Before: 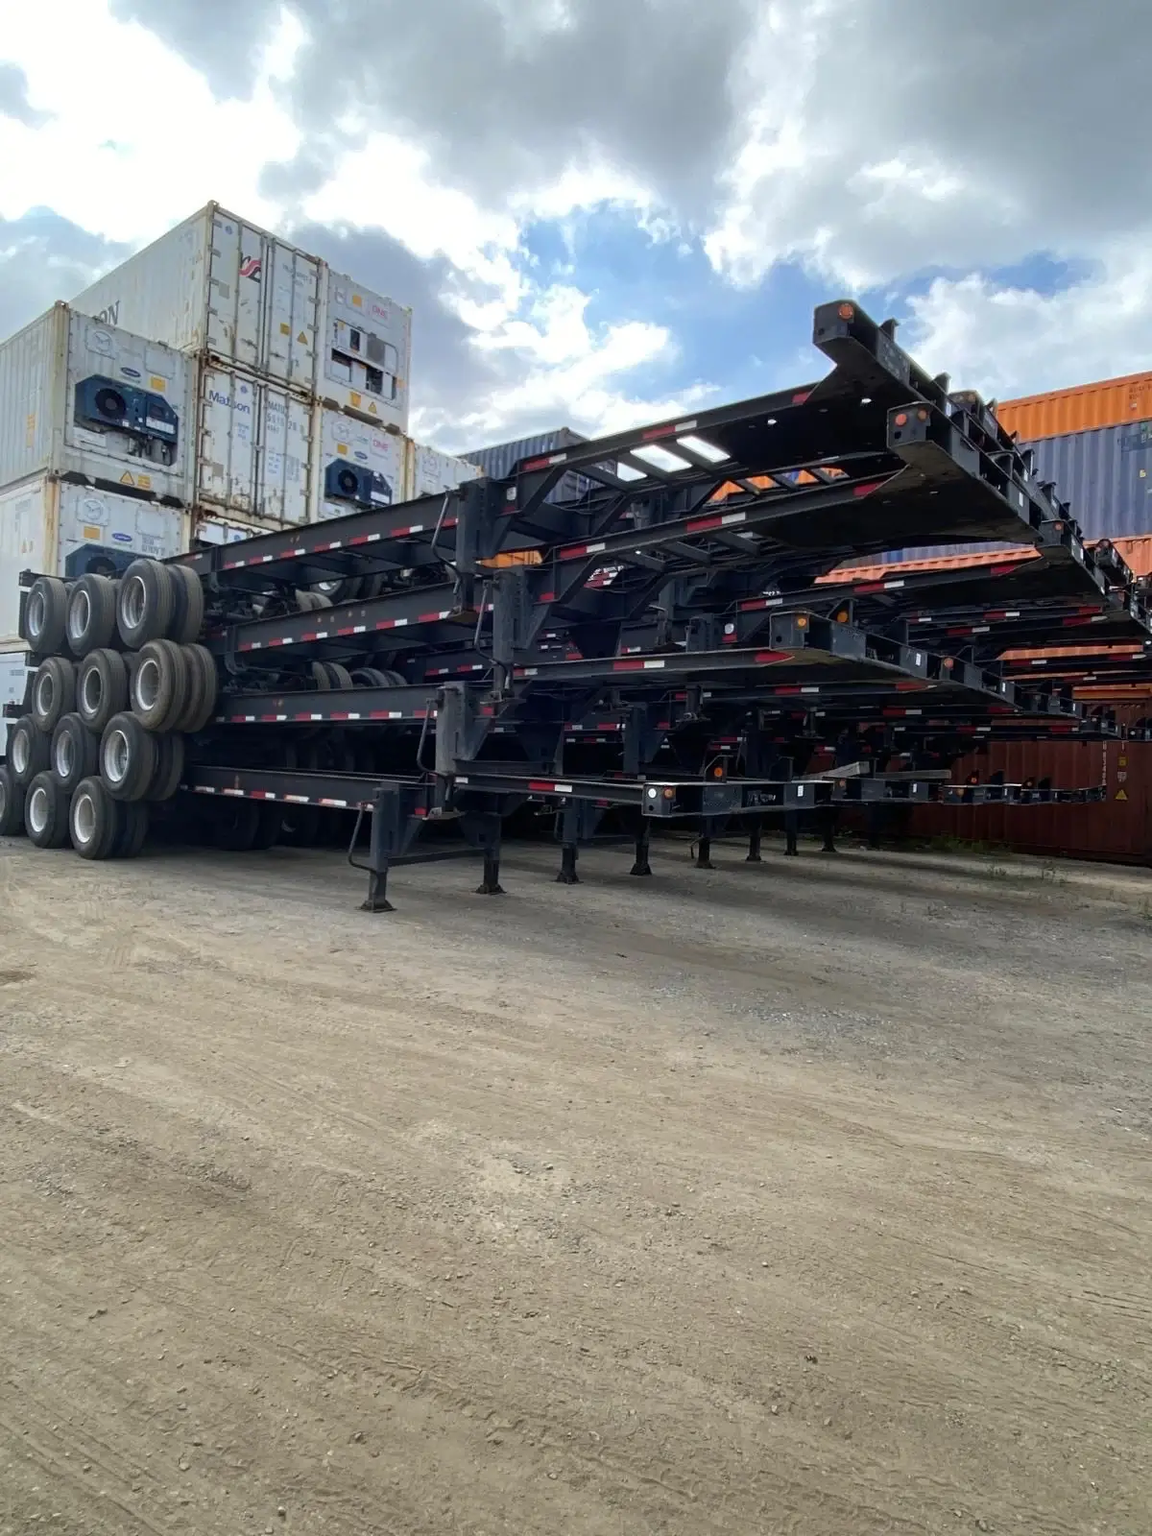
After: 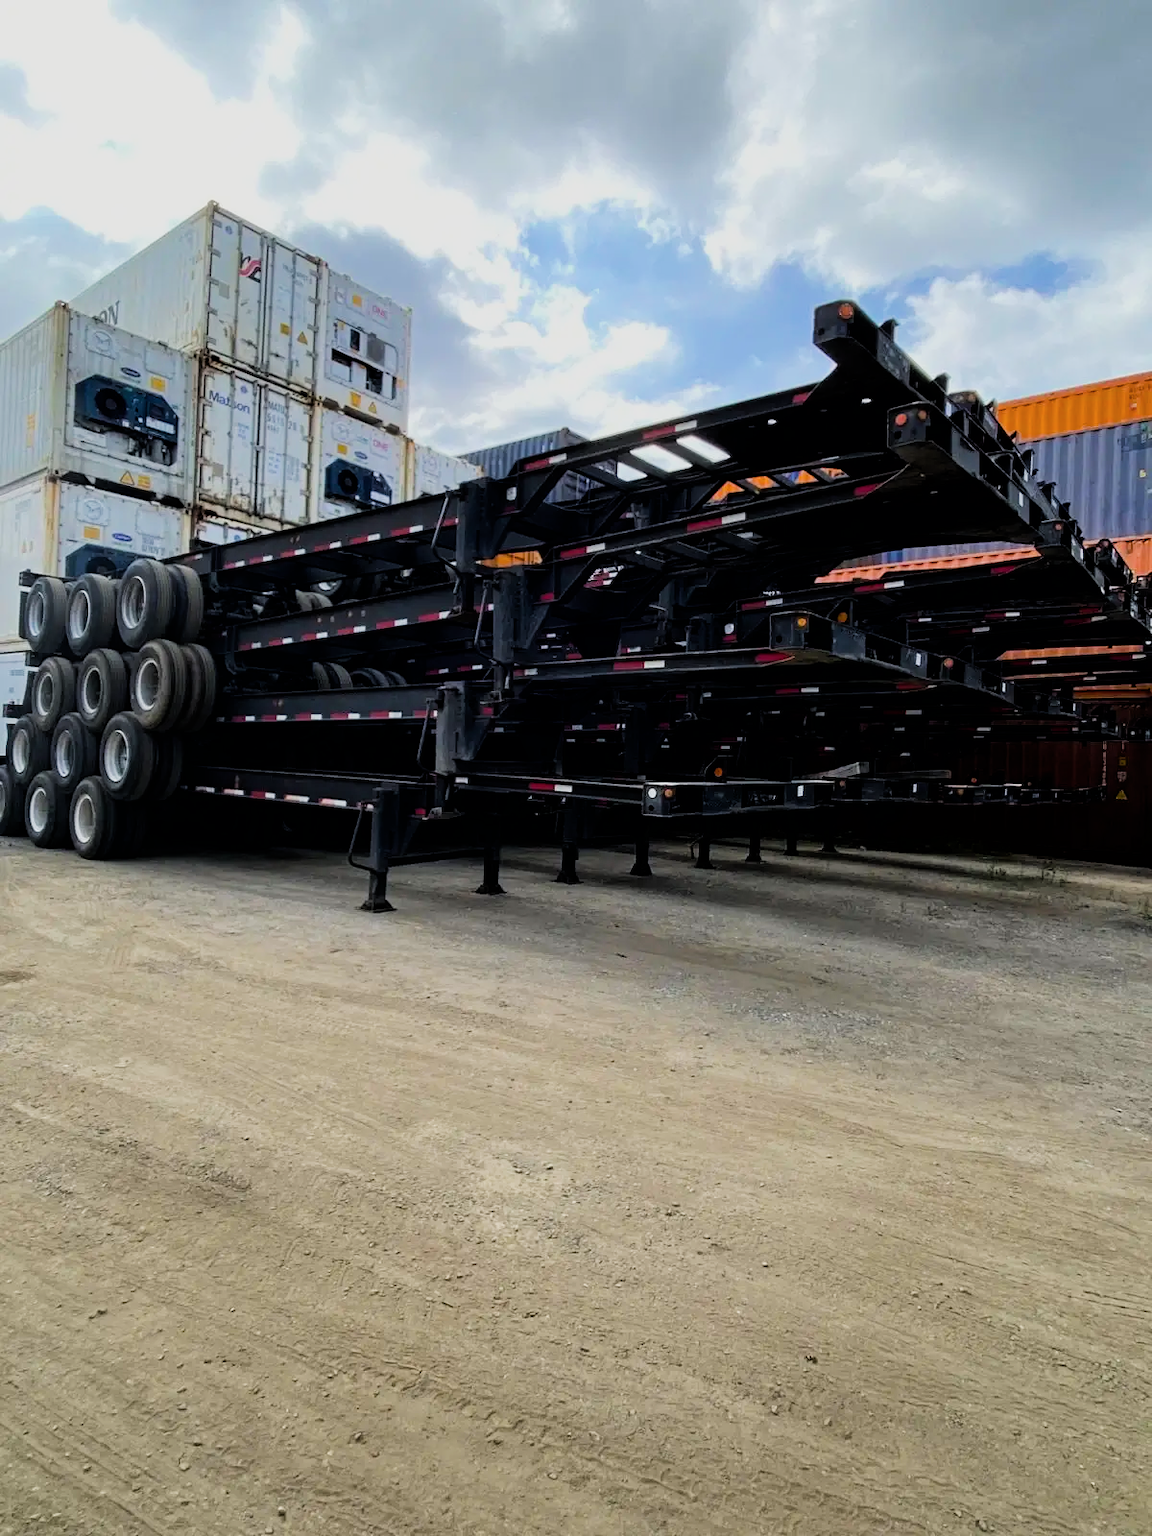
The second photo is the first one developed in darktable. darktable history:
contrast brightness saturation: saturation -0.045
filmic rgb: black relative exposure -5 EV, white relative exposure 3.96 EV, hardness 2.9, contrast 1.298, highlights saturation mix -29.98%
color balance rgb: linear chroma grading › global chroma 15.202%, perceptual saturation grading › global saturation 25.66%, global vibrance 2.372%
